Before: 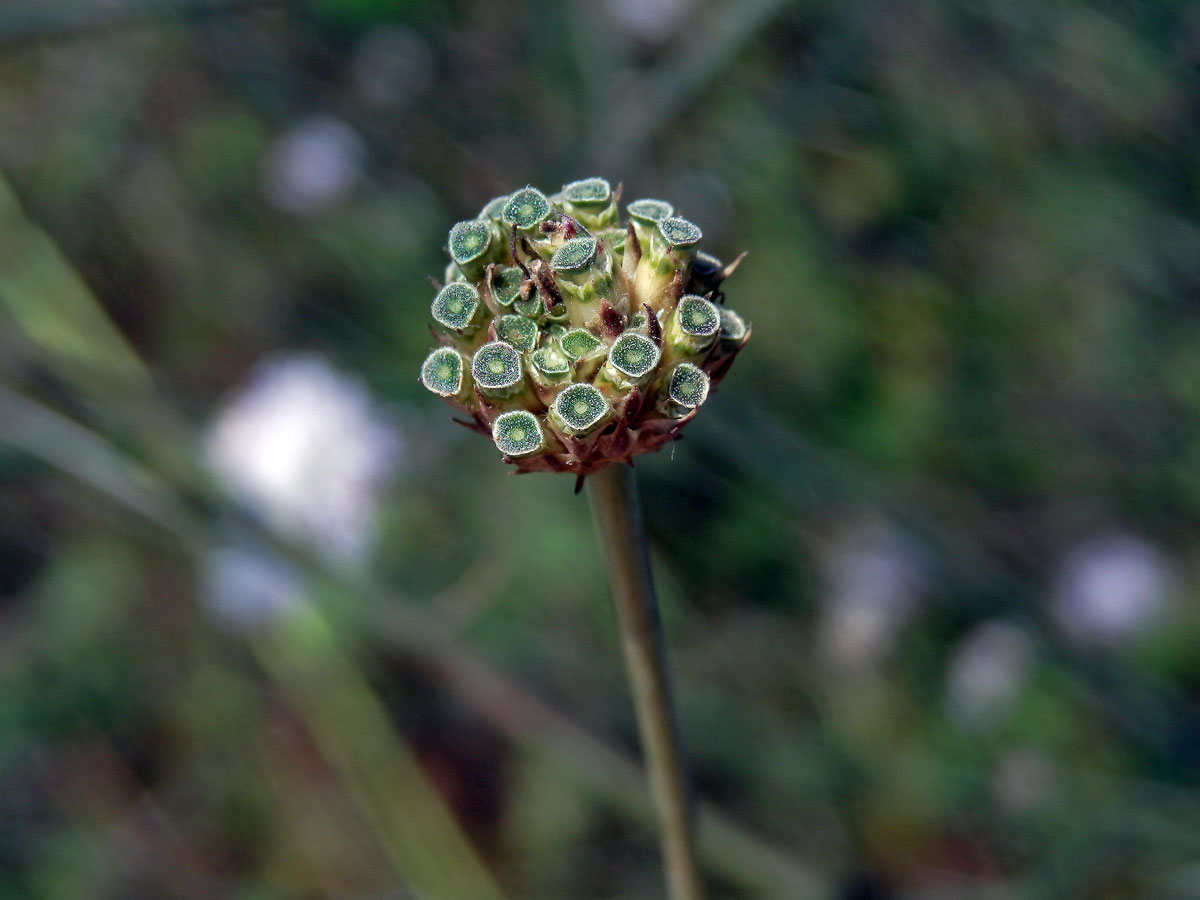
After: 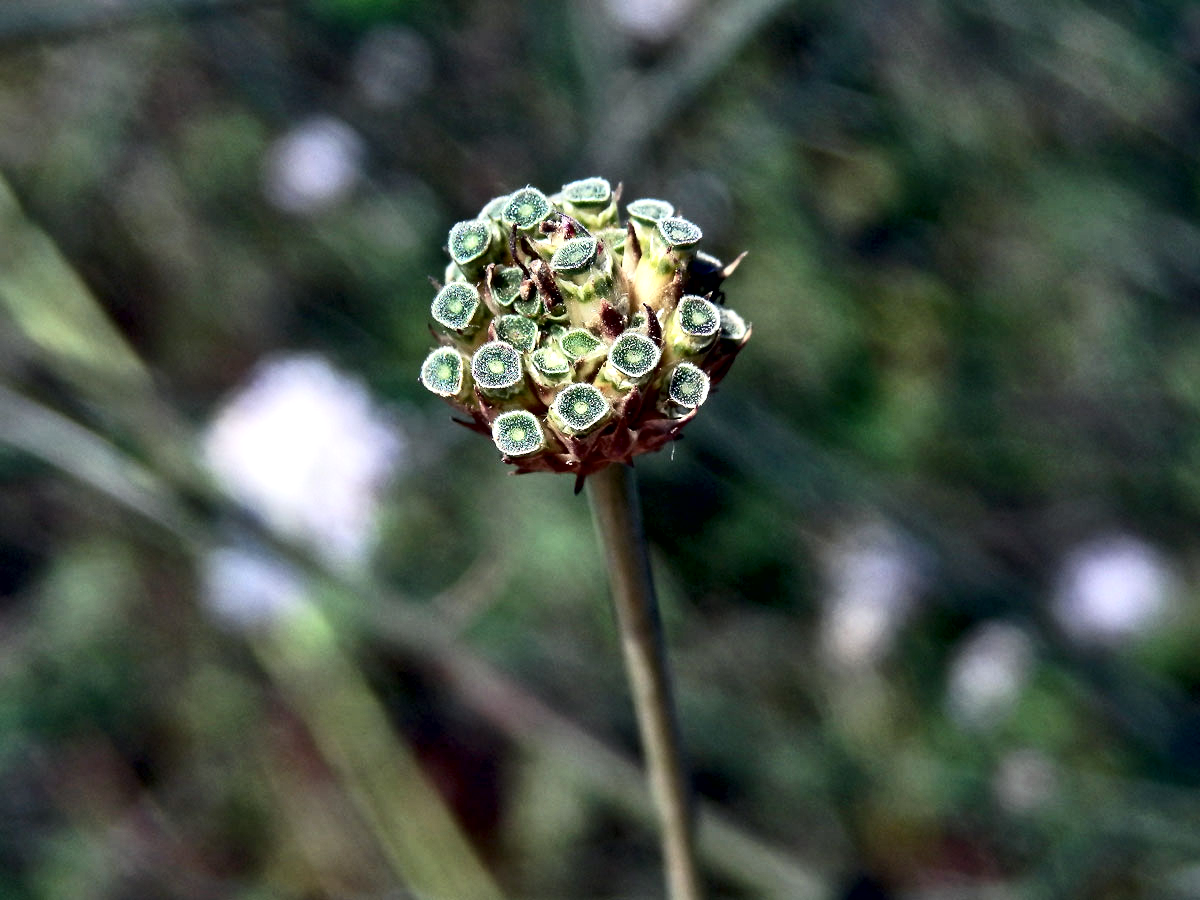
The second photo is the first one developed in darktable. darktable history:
contrast equalizer: y [[0.601, 0.6, 0.598, 0.598, 0.6, 0.601], [0.5 ×6], [0.5 ×6], [0 ×6], [0 ×6]]
exposure: exposure 0.197 EV, compensate highlight preservation false
contrast brightness saturation: contrast 0.239, brightness 0.092
